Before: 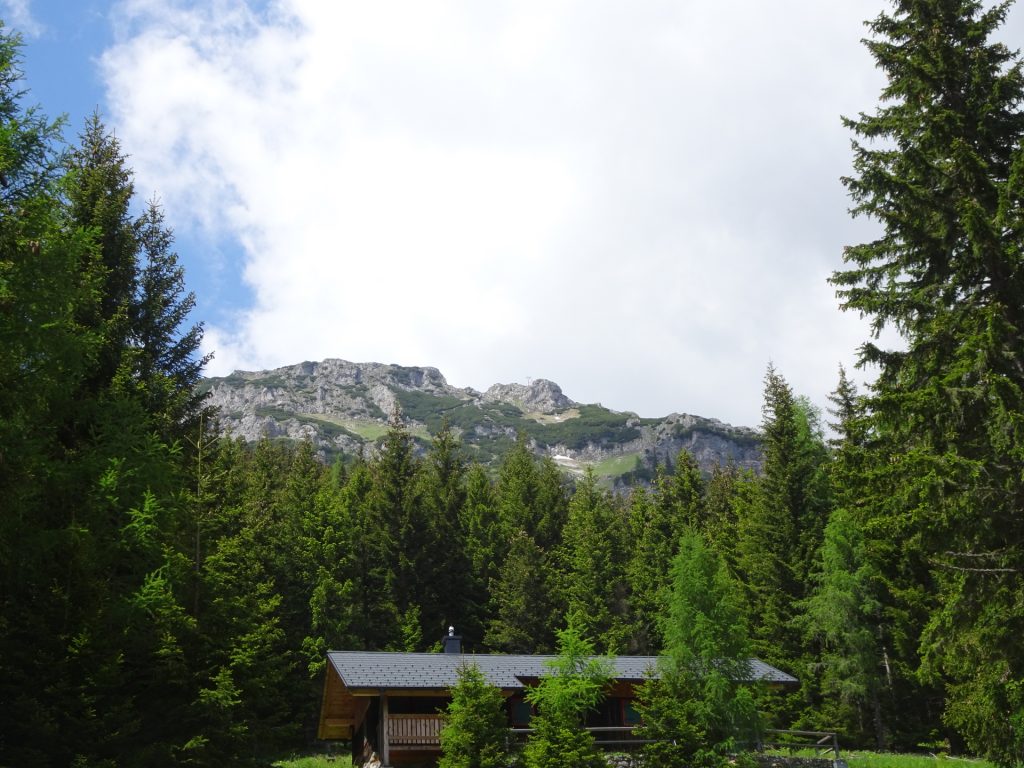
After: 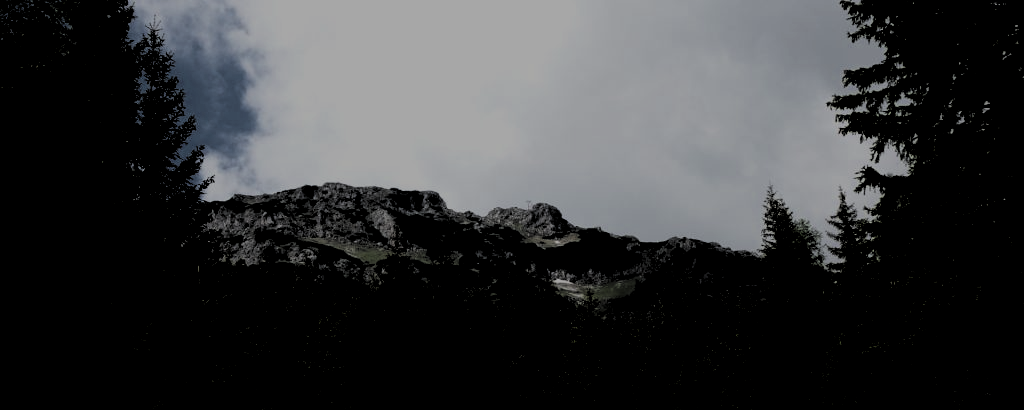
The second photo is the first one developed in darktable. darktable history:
levels: levels [0.514, 0.759, 1]
filmic rgb: black relative exposure -7.65 EV, white relative exposure 4.56 EV, hardness 3.61, color science v6 (2022)
crop and rotate: top 22.995%, bottom 23.58%
